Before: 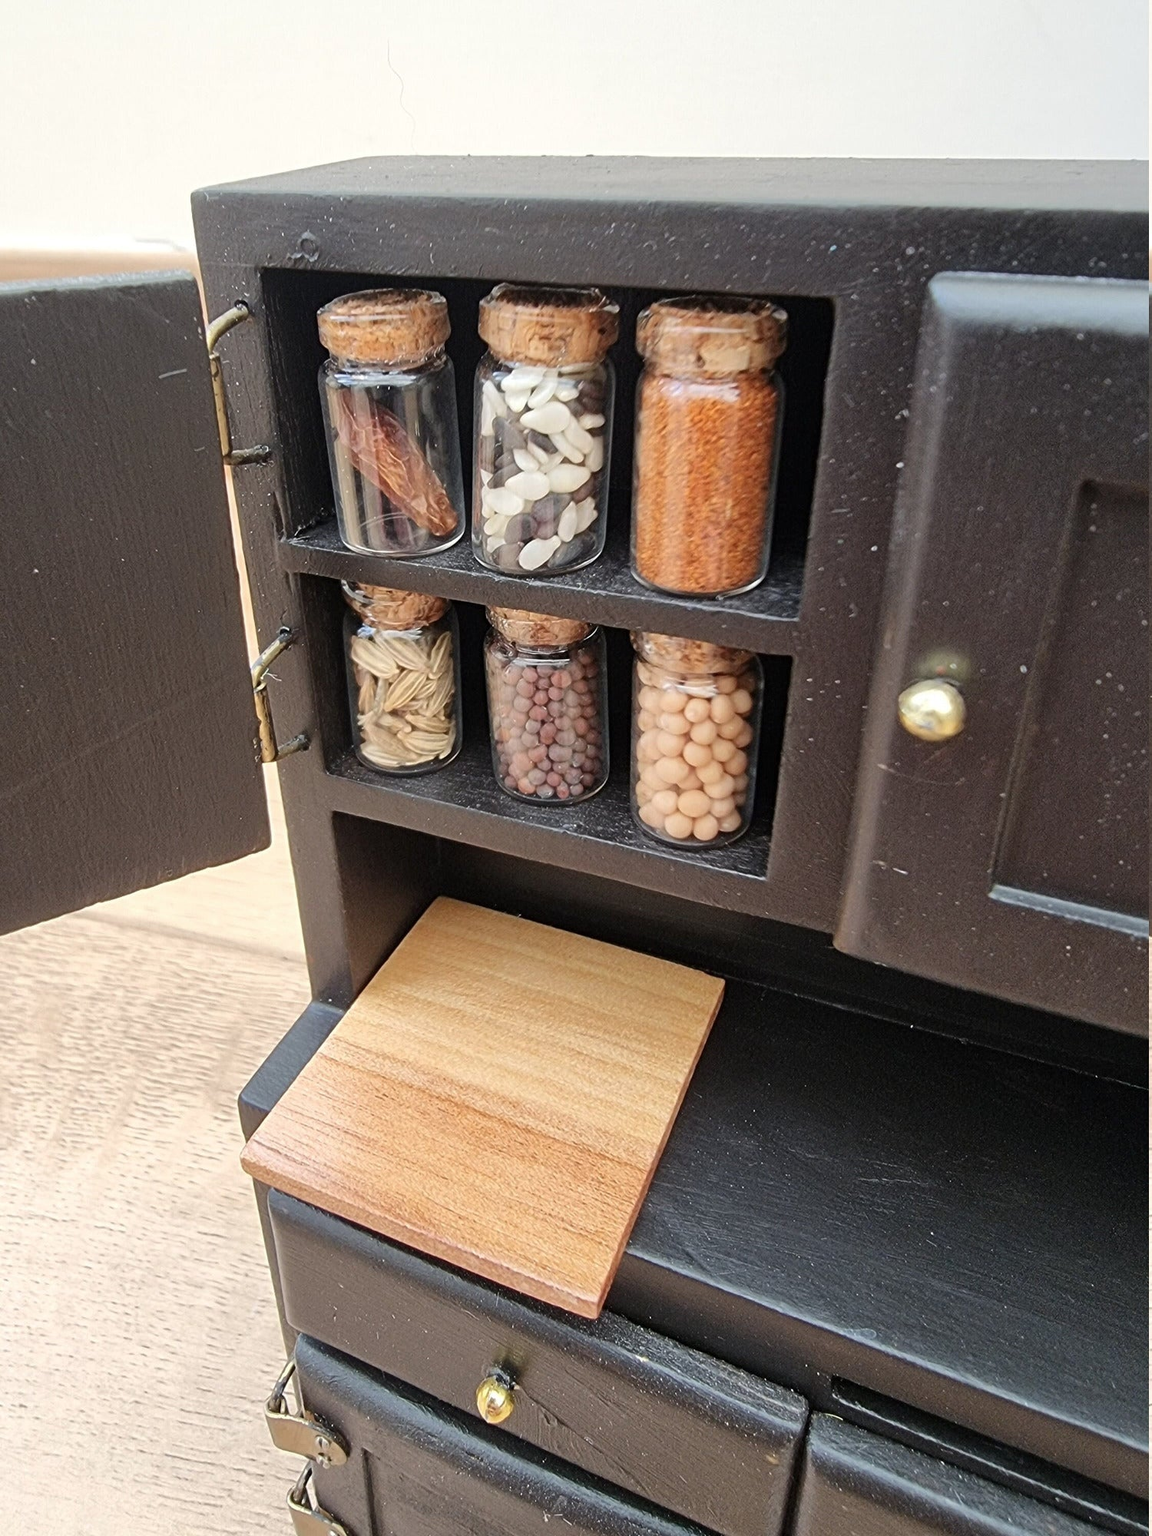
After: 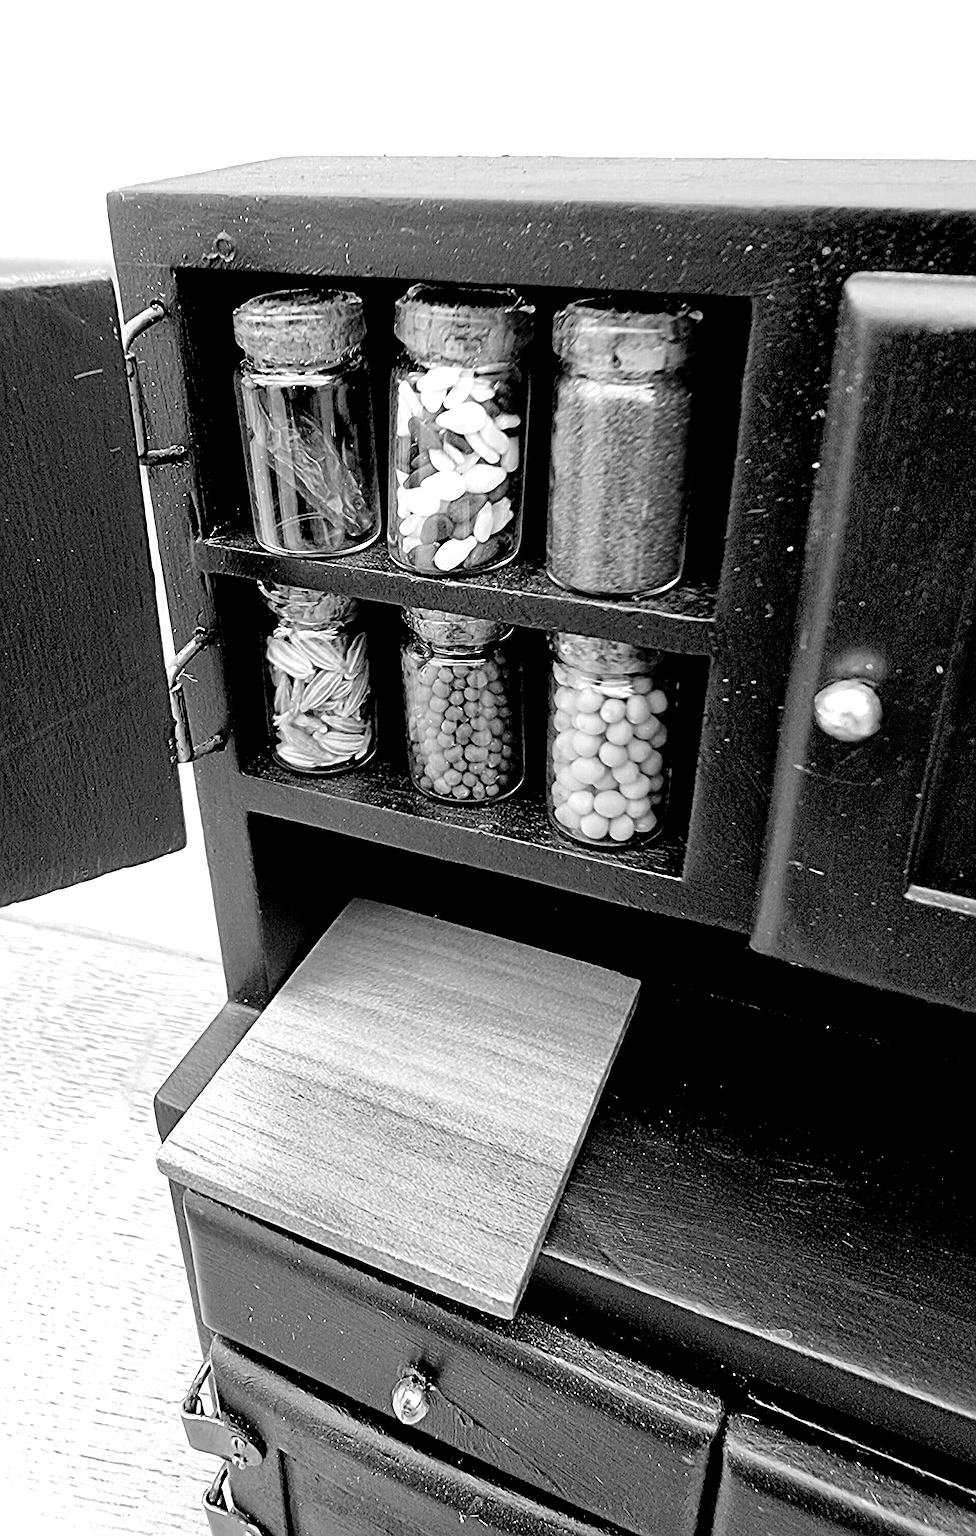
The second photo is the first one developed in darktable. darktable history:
sharpen: on, module defaults
exposure: black level correction 0.041, exposure 0.498 EV, compensate highlight preservation false
color calibration: output gray [0.253, 0.26, 0.487, 0], illuminant as shot in camera, x 0.379, y 0.398, temperature 4135.15 K
crop: left 7.377%, right 7.827%
